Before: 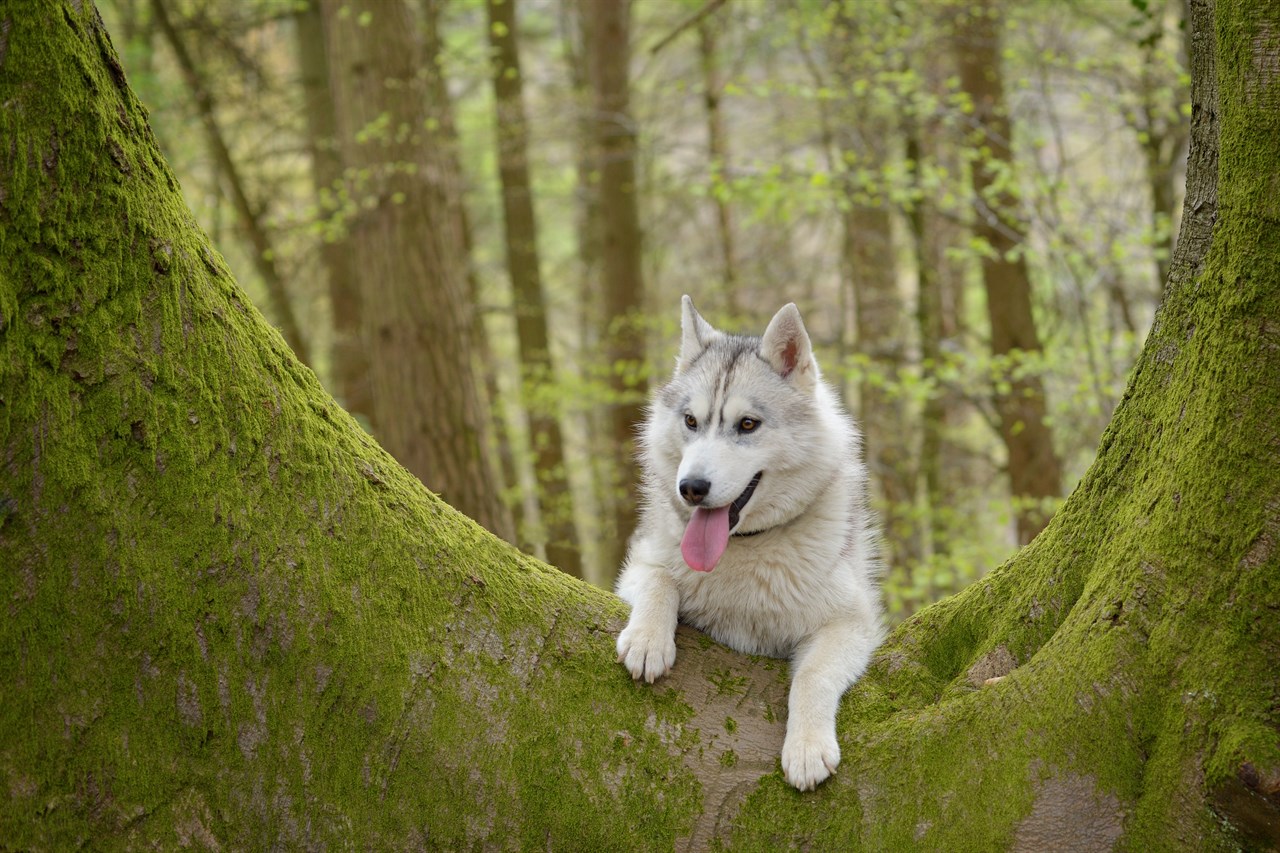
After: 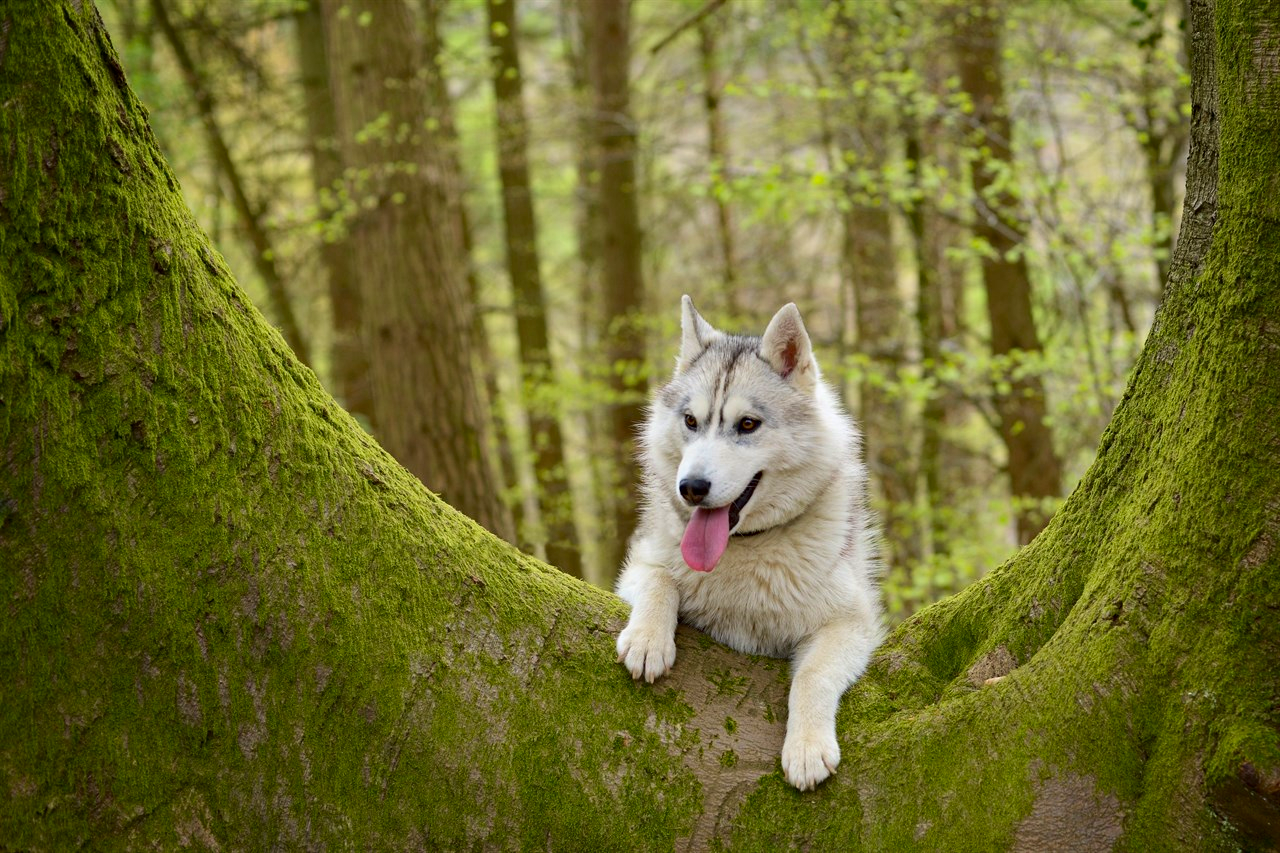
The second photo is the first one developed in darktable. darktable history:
haze removal: adaptive false
contrast brightness saturation: contrast 0.151, brightness -0.013, saturation 0.105
velvia: strength 14.92%
